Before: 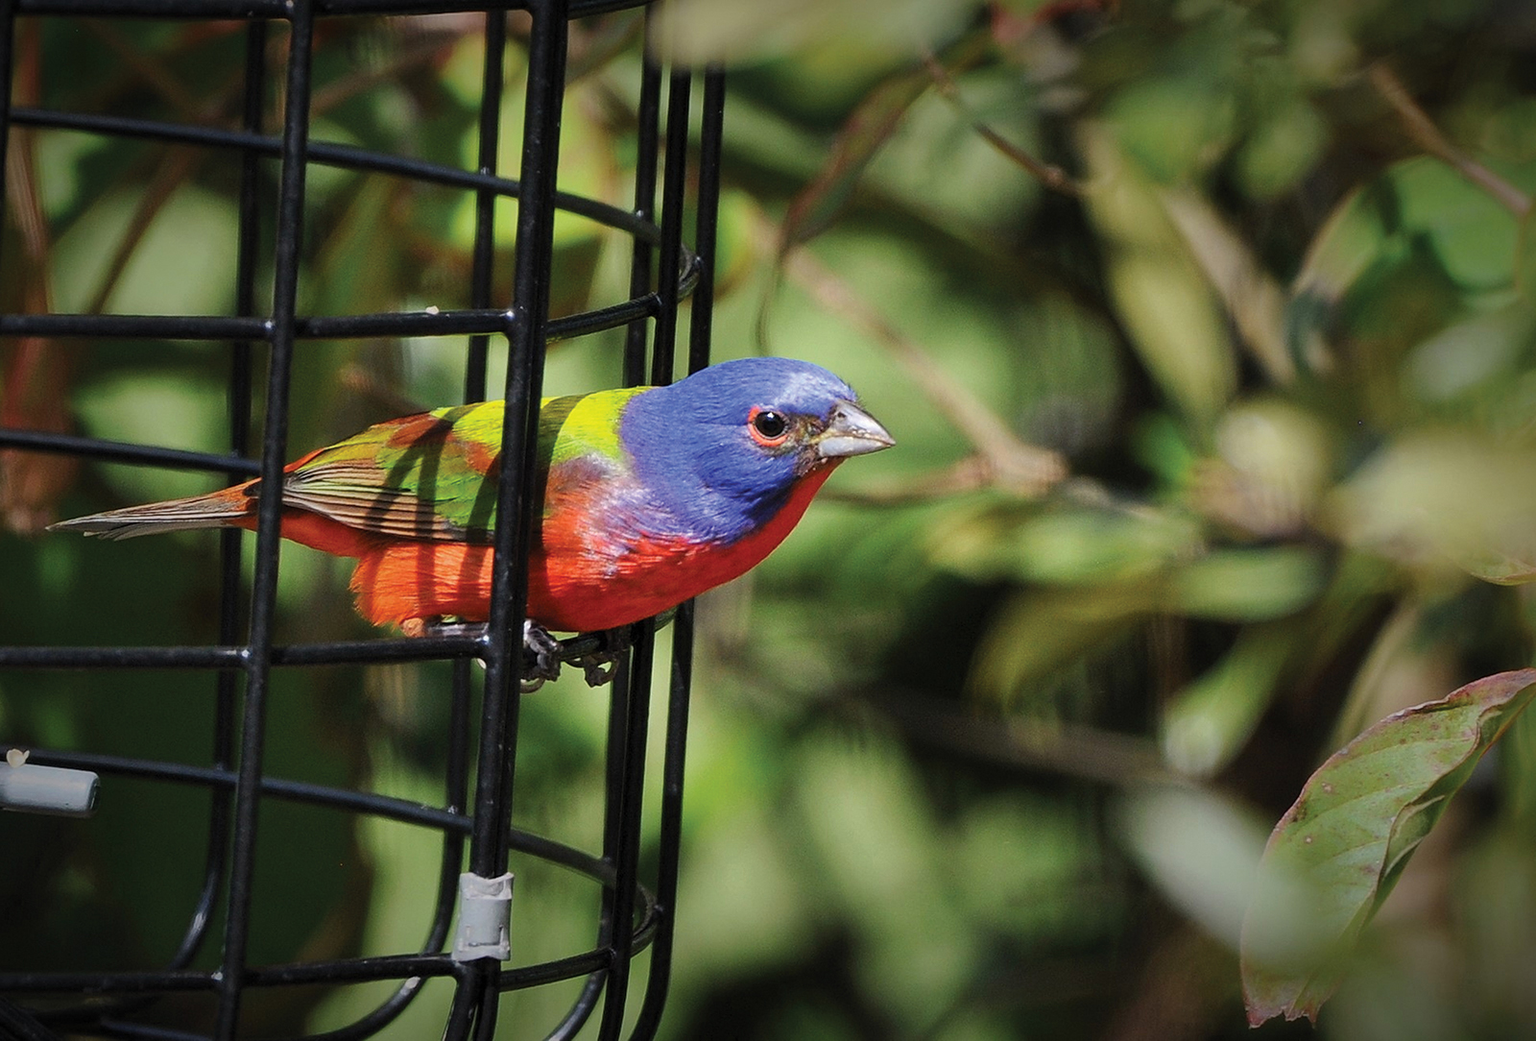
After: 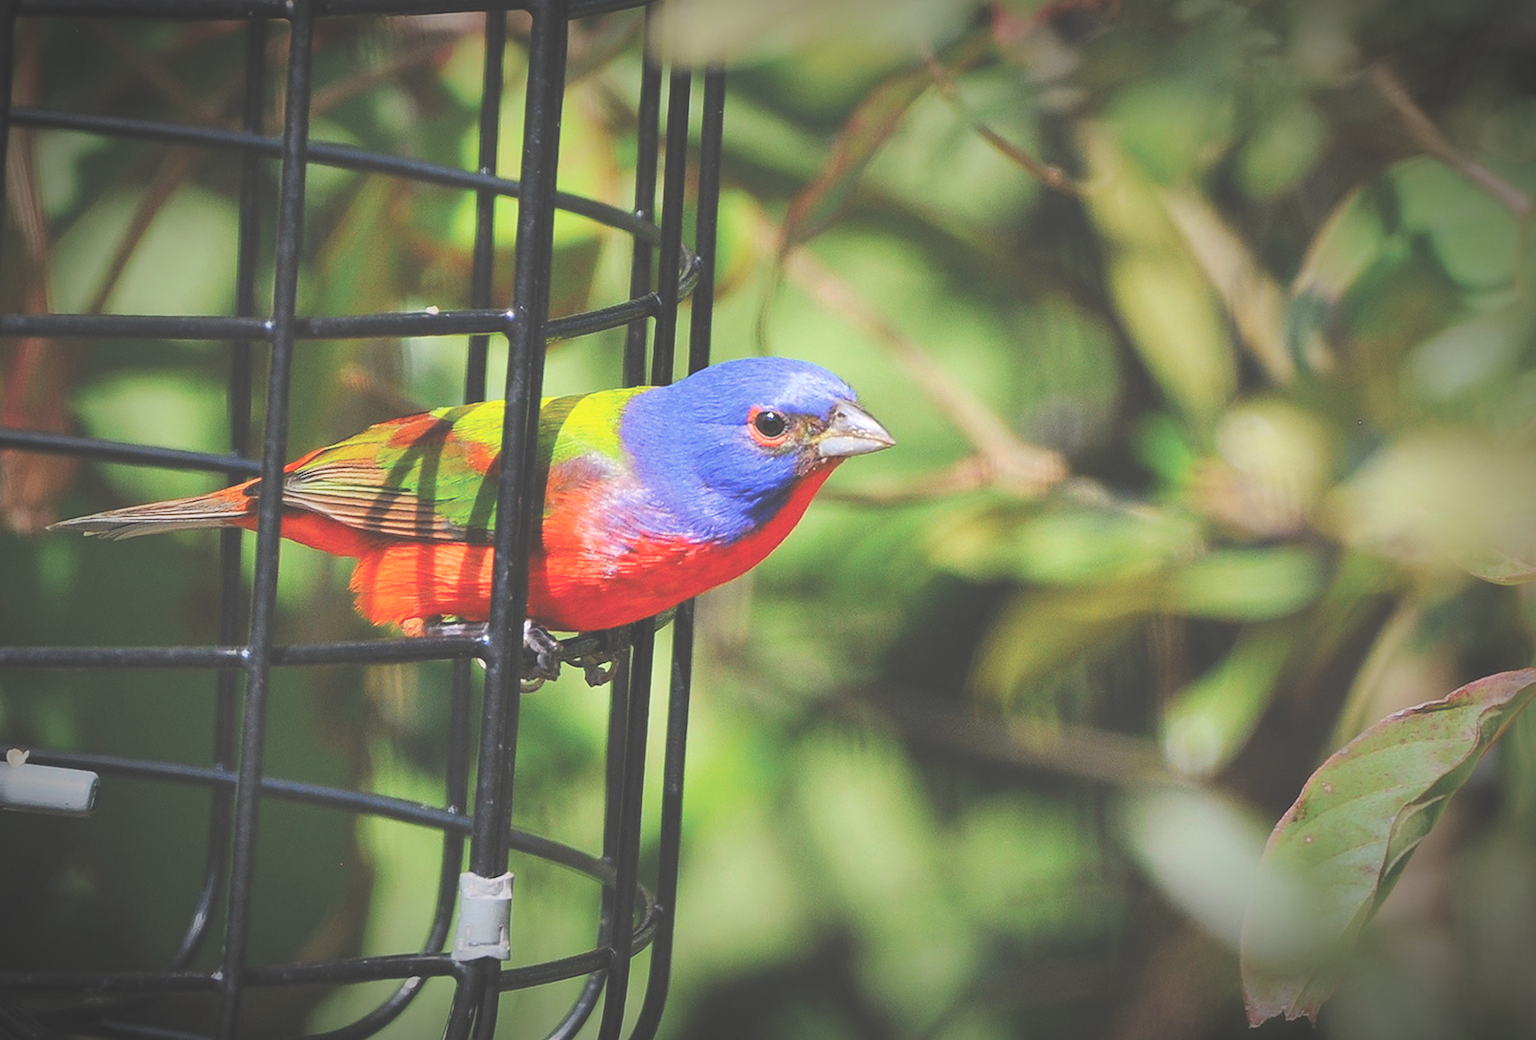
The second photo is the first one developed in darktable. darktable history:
exposure: black level correction -0.023, exposure -0.039 EV, compensate highlight preservation false
vignetting: automatic ratio true
levels: levels [0.072, 0.414, 0.976]
